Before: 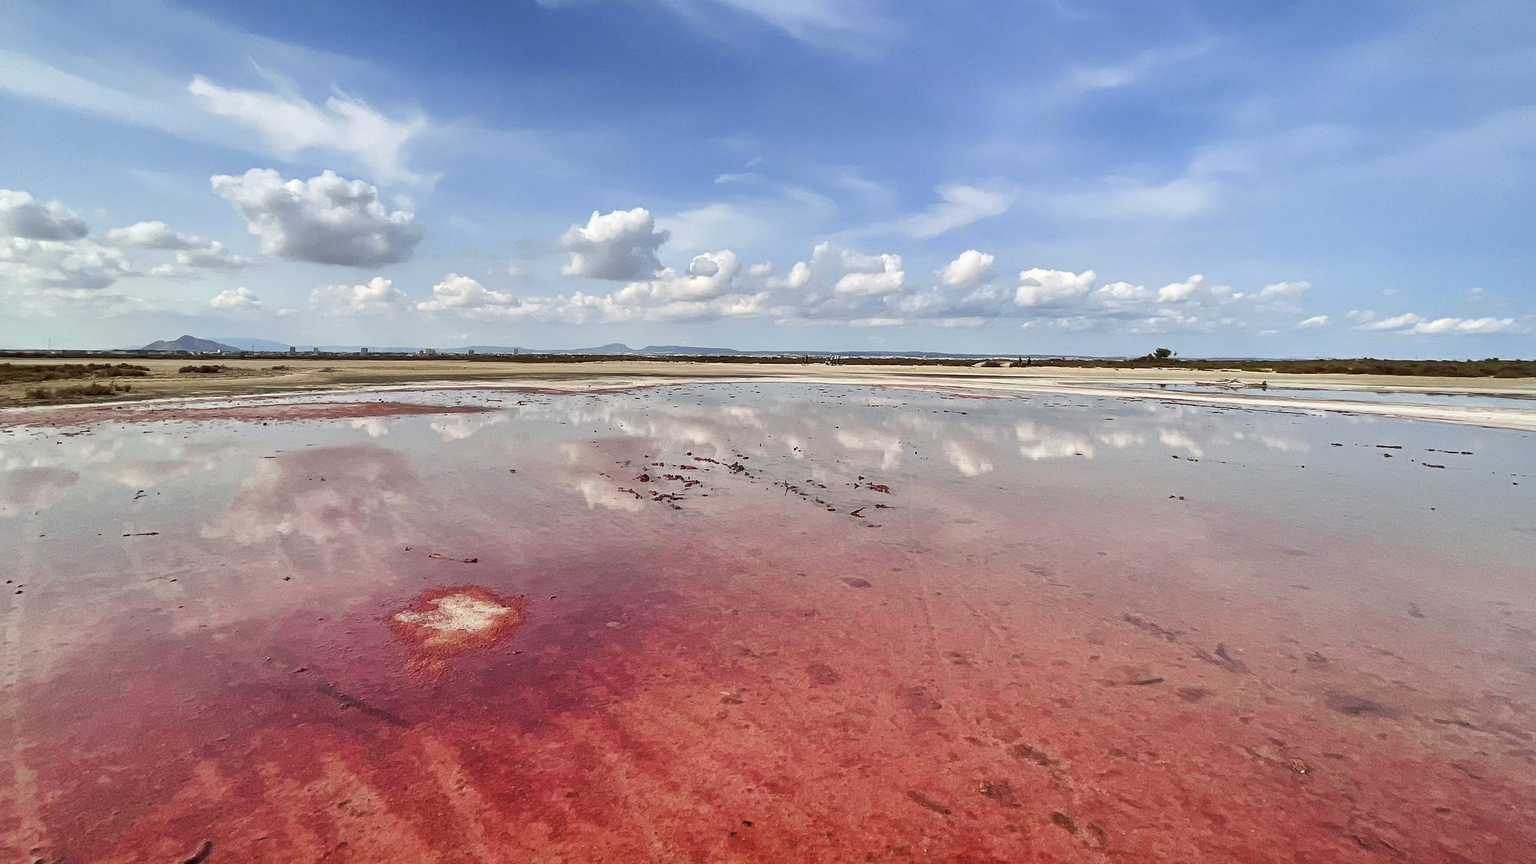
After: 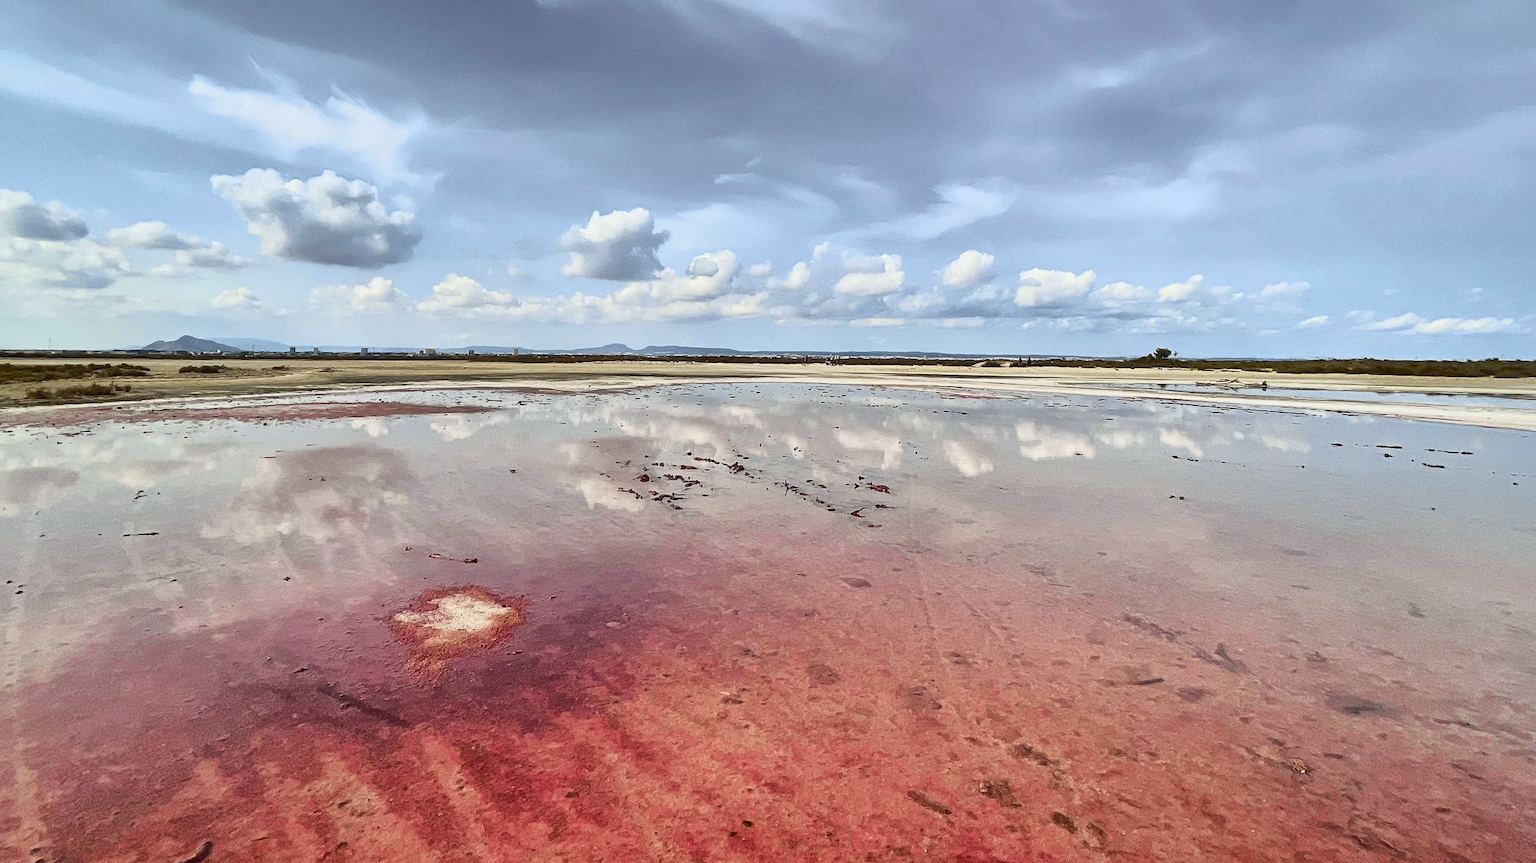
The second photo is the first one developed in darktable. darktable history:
shadows and highlights: on, module defaults
tone equalizer: on, module defaults
tone curve: curves: ch0 [(0, 0.032) (0.078, 0.052) (0.236, 0.168) (0.43, 0.472) (0.508, 0.566) (0.66, 0.754) (0.79, 0.883) (0.994, 0.974)]; ch1 [(0, 0) (0.161, 0.092) (0.35, 0.33) (0.379, 0.401) (0.456, 0.456) (0.508, 0.501) (0.547, 0.531) (0.573, 0.563) (0.625, 0.602) (0.718, 0.734) (1, 1)]; ch2 [(0, 0) (0.369, 0.427) (0.44, 0.434) (0.502, 0.501) (0.54, 0.537) (0.586, 0.59) (0.621, 0.604) (1, 1)], color space Lab, independent channels, preserve colors none
